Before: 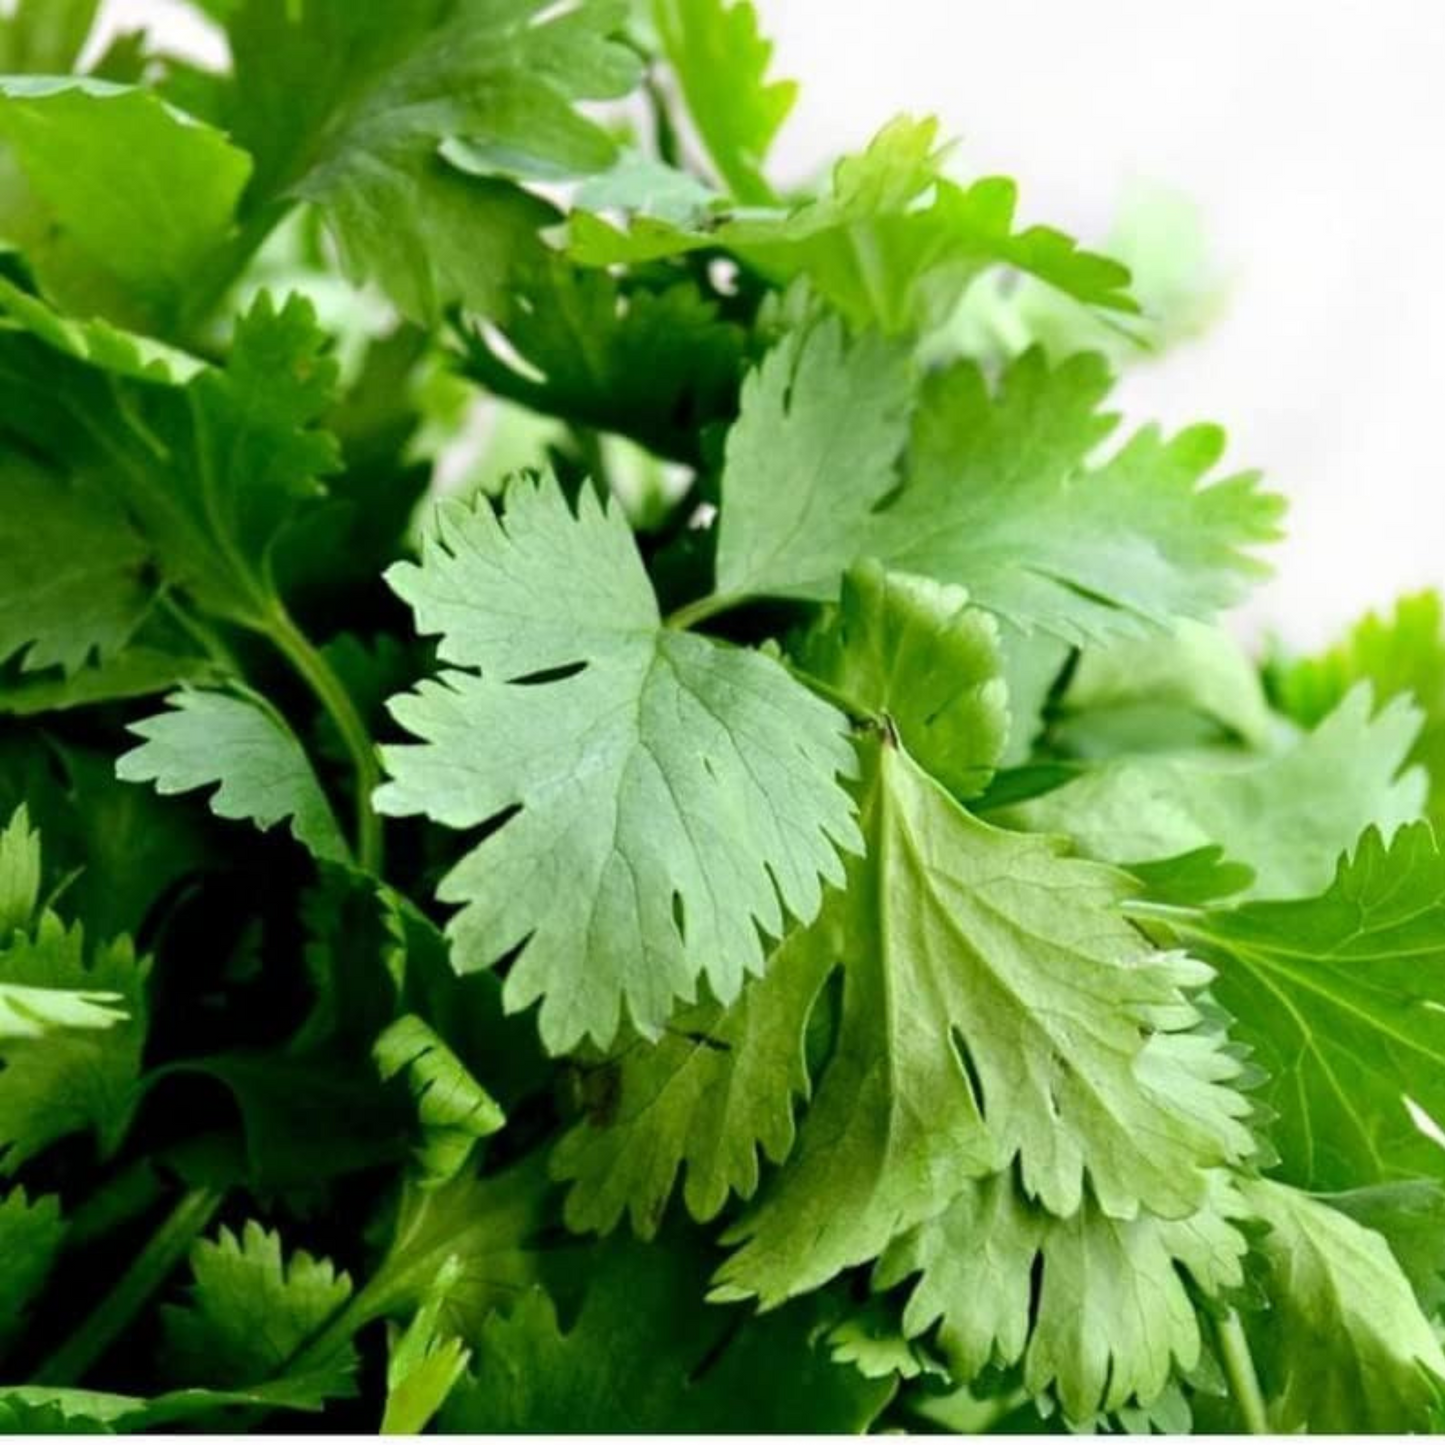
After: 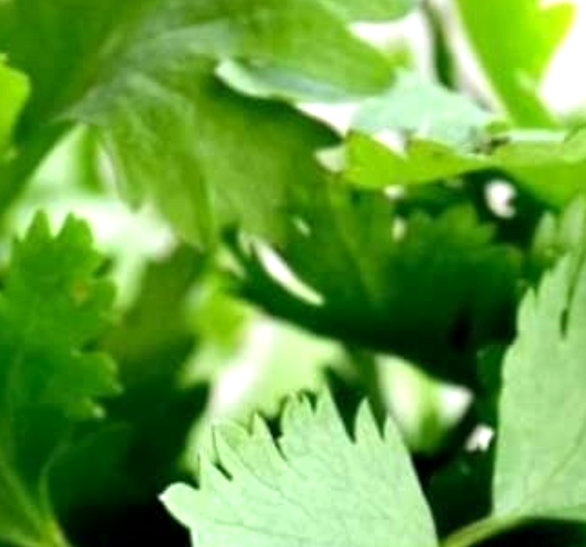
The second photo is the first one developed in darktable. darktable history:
exposure: black level correction 0.001, exposure 0.5 EV, compensate exposure bias true, compensate highlight preservation false
crop: left 15.452%, top 5.459%, right 43.956%, bottom 56.62%
